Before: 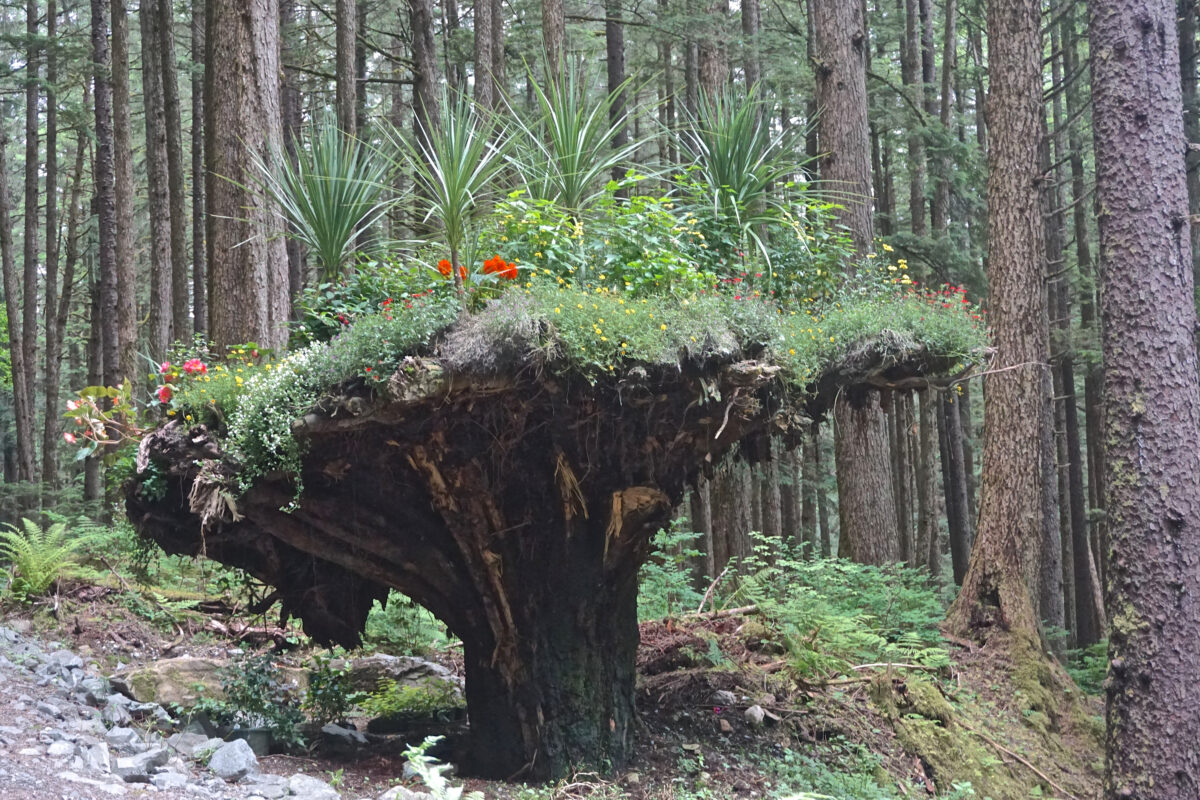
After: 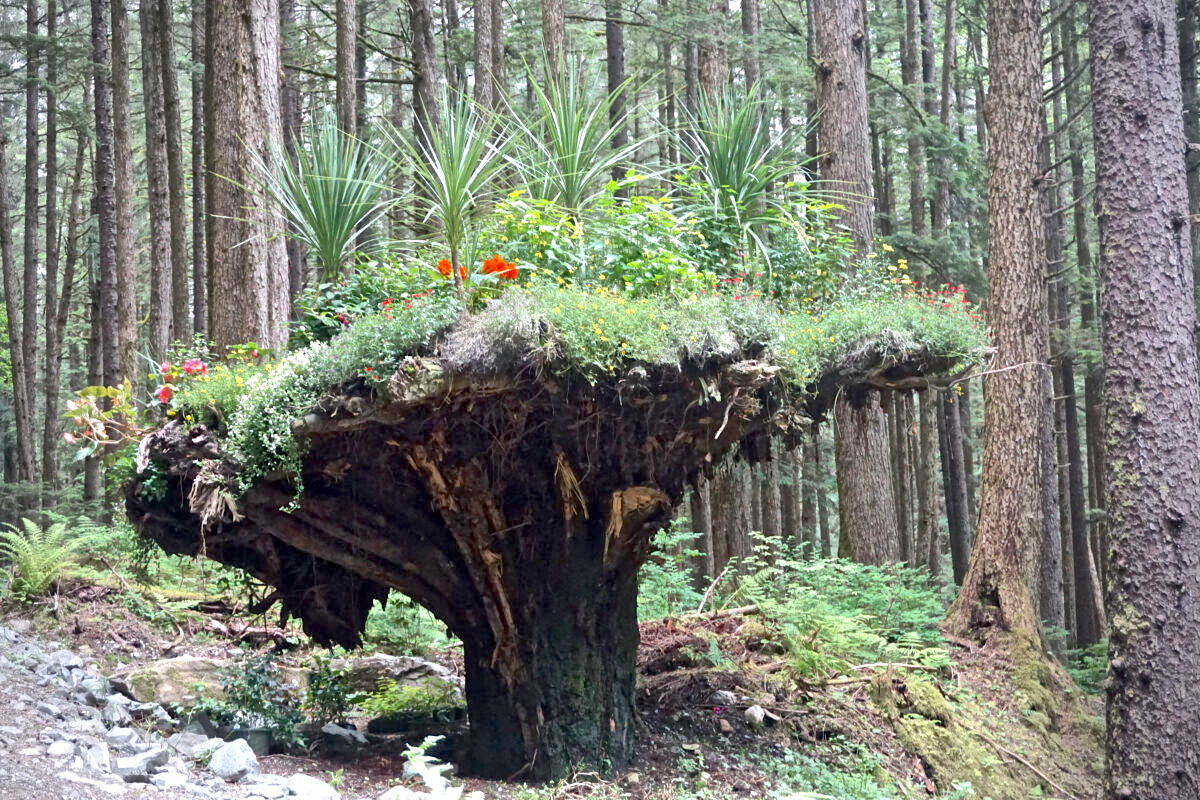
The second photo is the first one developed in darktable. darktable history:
exposure: black level correction 0.012, exposure 0.701 EV, compensate exposure bias true, compensate highlight preservation false
vignetting: on, module defaults
